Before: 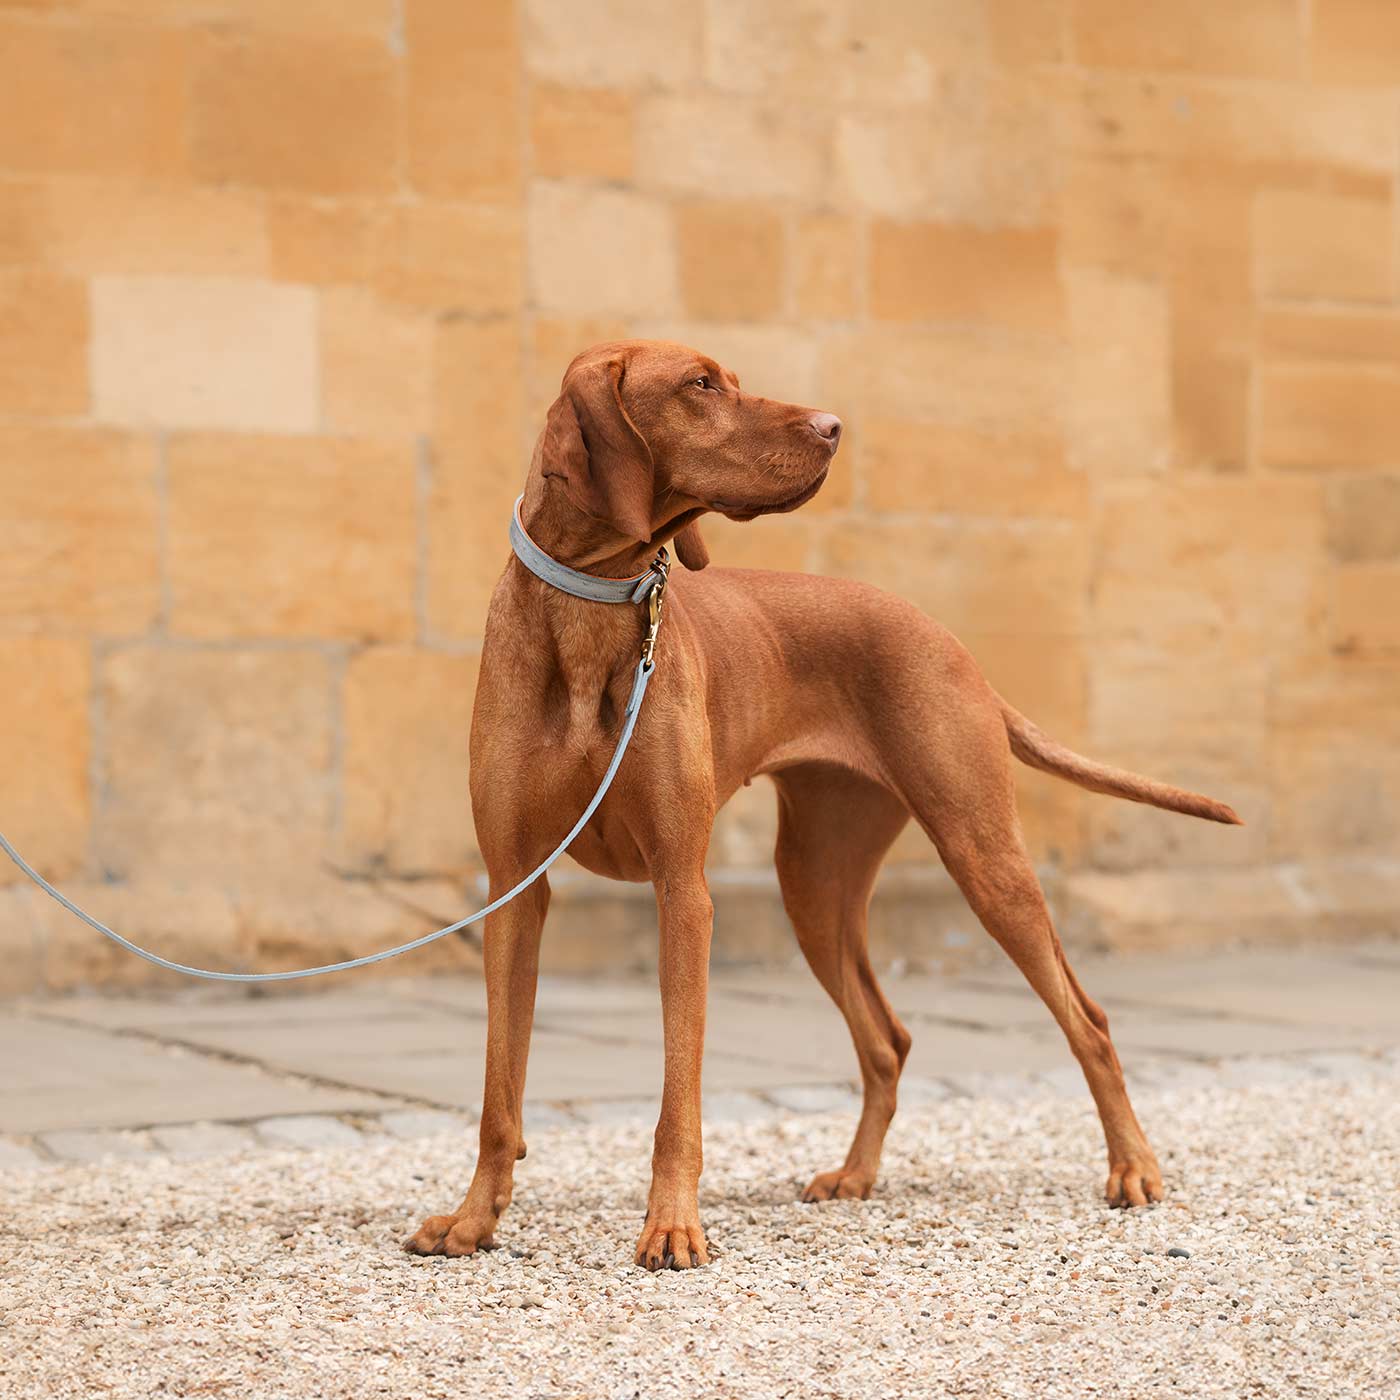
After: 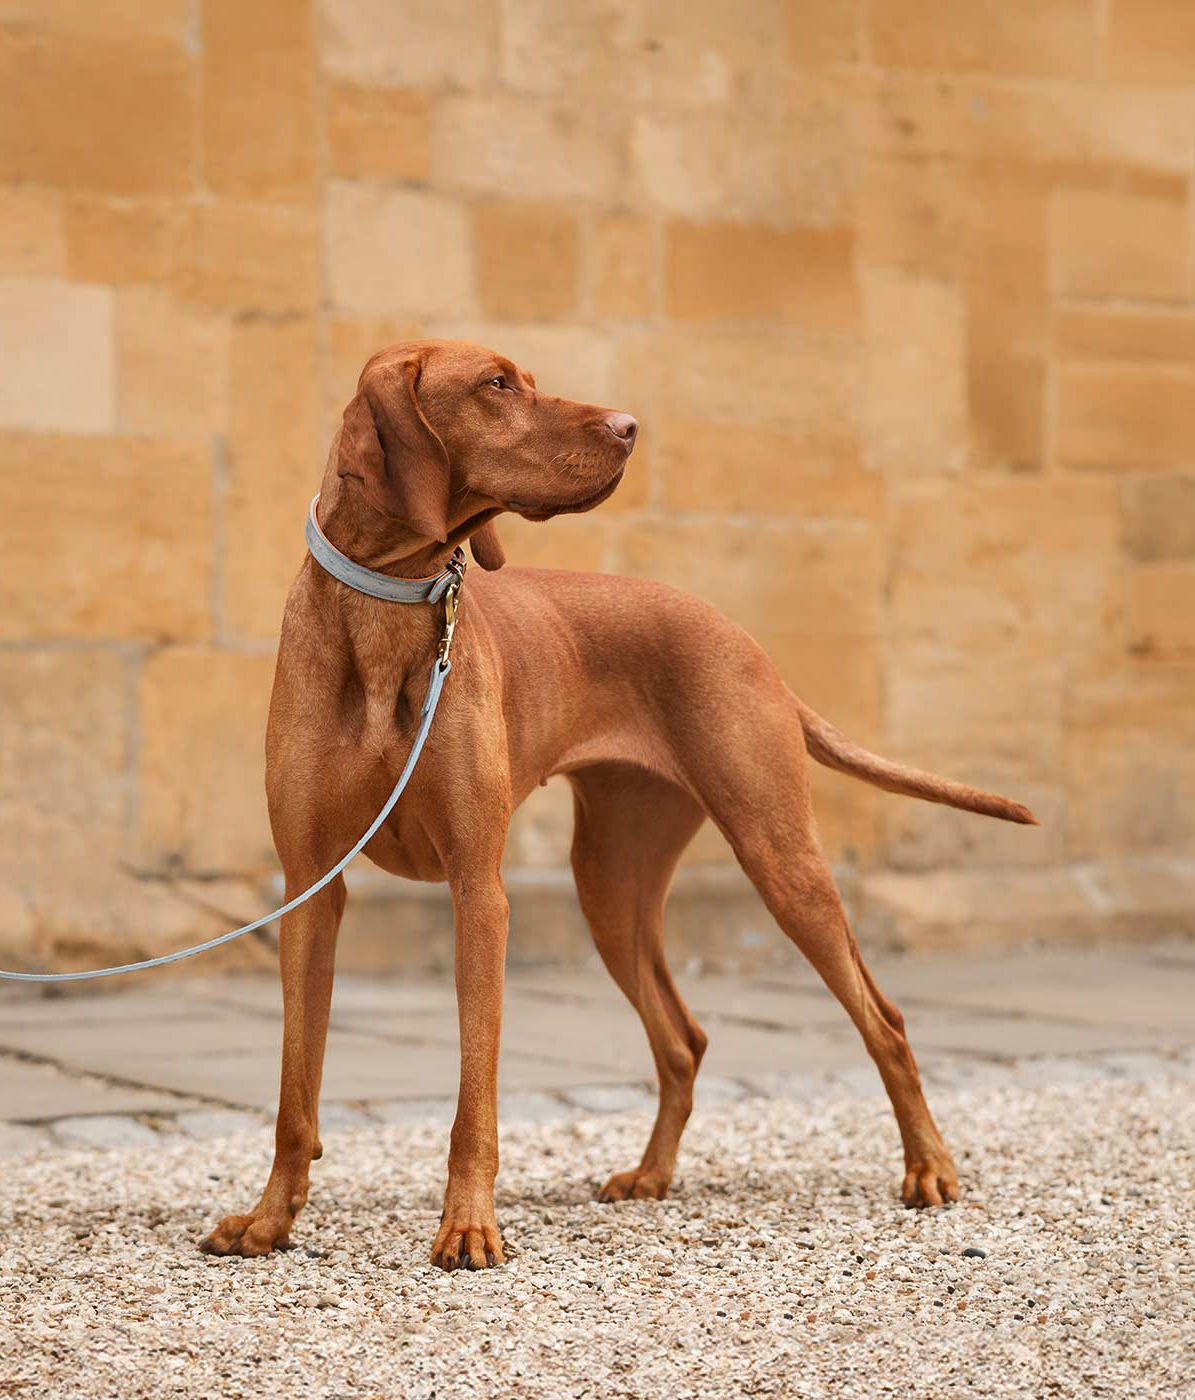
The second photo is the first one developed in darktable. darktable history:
tone equalizer: on, module defaults
crop and rotate: left 14.638%
shadows and highlights: soften with gaussian
